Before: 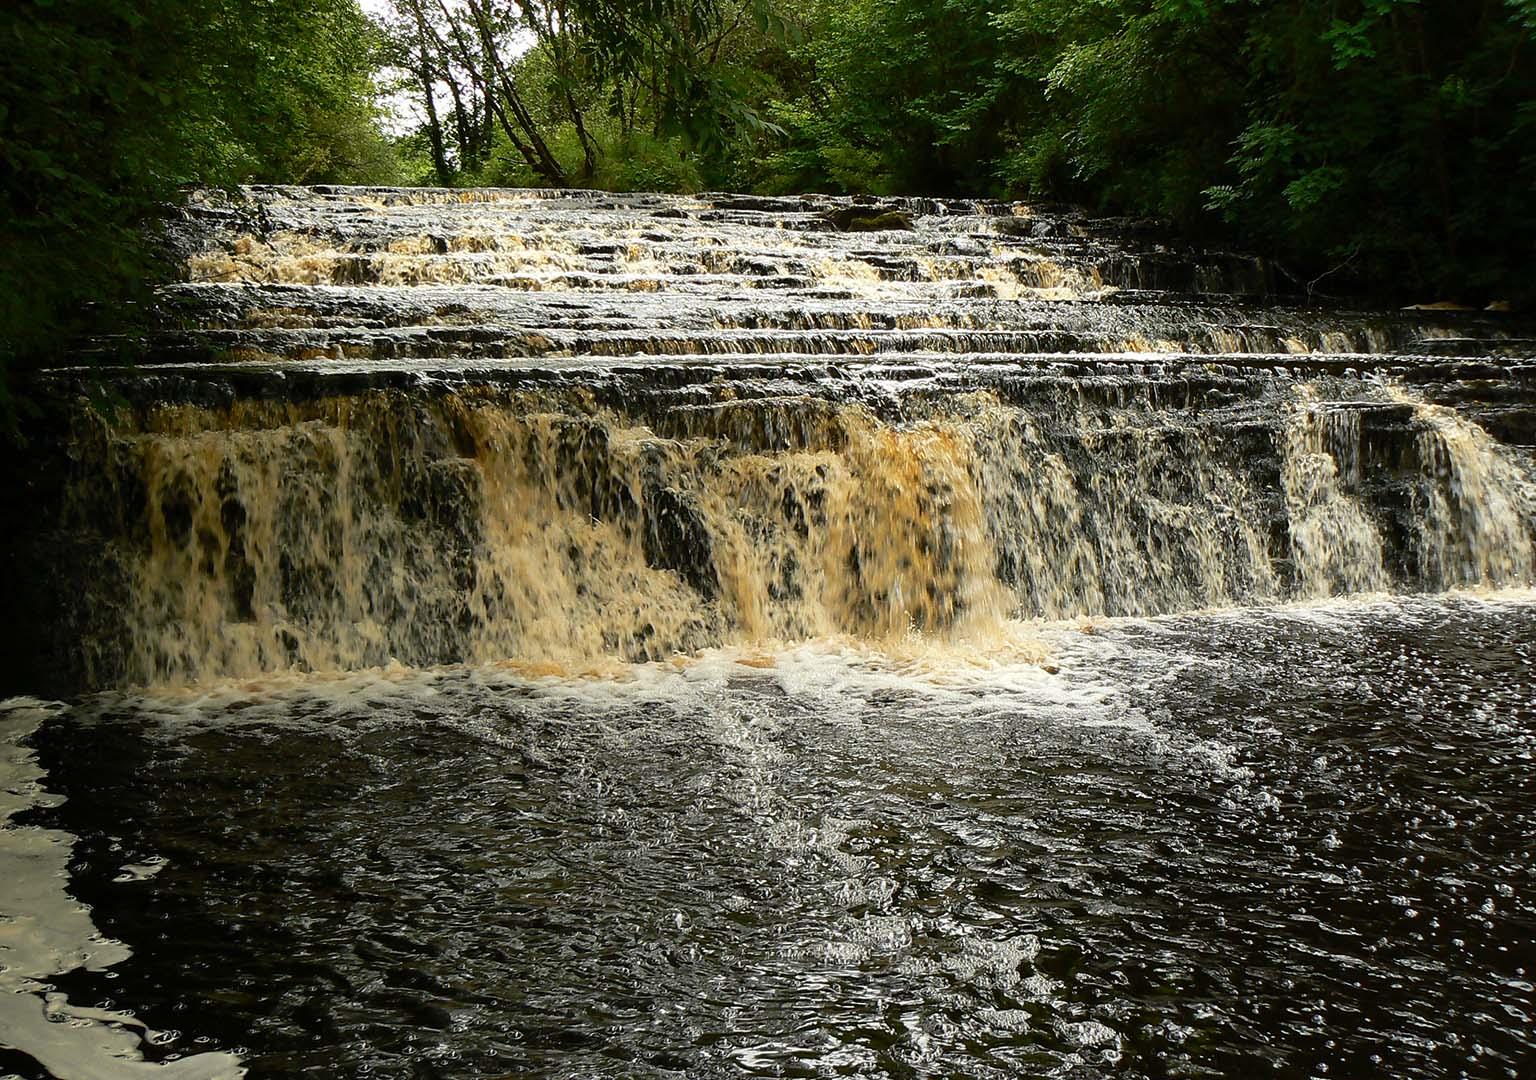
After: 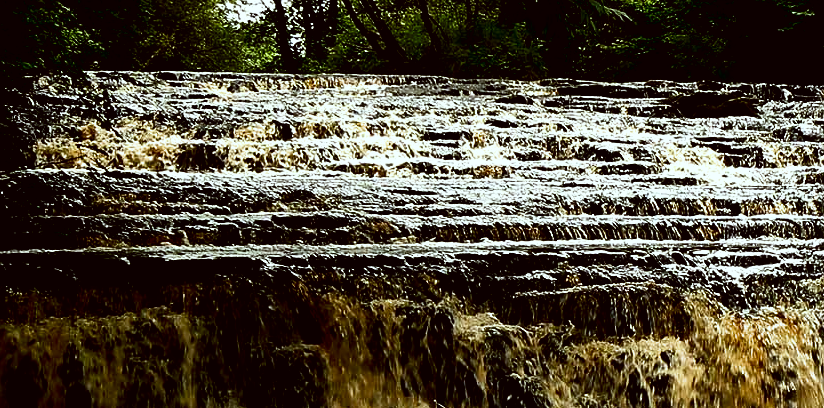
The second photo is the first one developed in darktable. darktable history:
shadows and highlights: shadows 37.27, highlights -28.18, soften with gaussian
crop: left 10.121%, top 10.631%, right 36.218%, bottom 51.526%
filmic rgb: black relative exposure -3.57 EV, white relative exposure 2.29 EV, hardness 3.41
contrast brightness saturation: contrast 0.09, brightness -0.59, saturation 0.17
color correction: highlights a* -4.98, highlights b* -3.76, shadows a* 3.83, shadows b* 4.08
sharpen: amount 0.2
